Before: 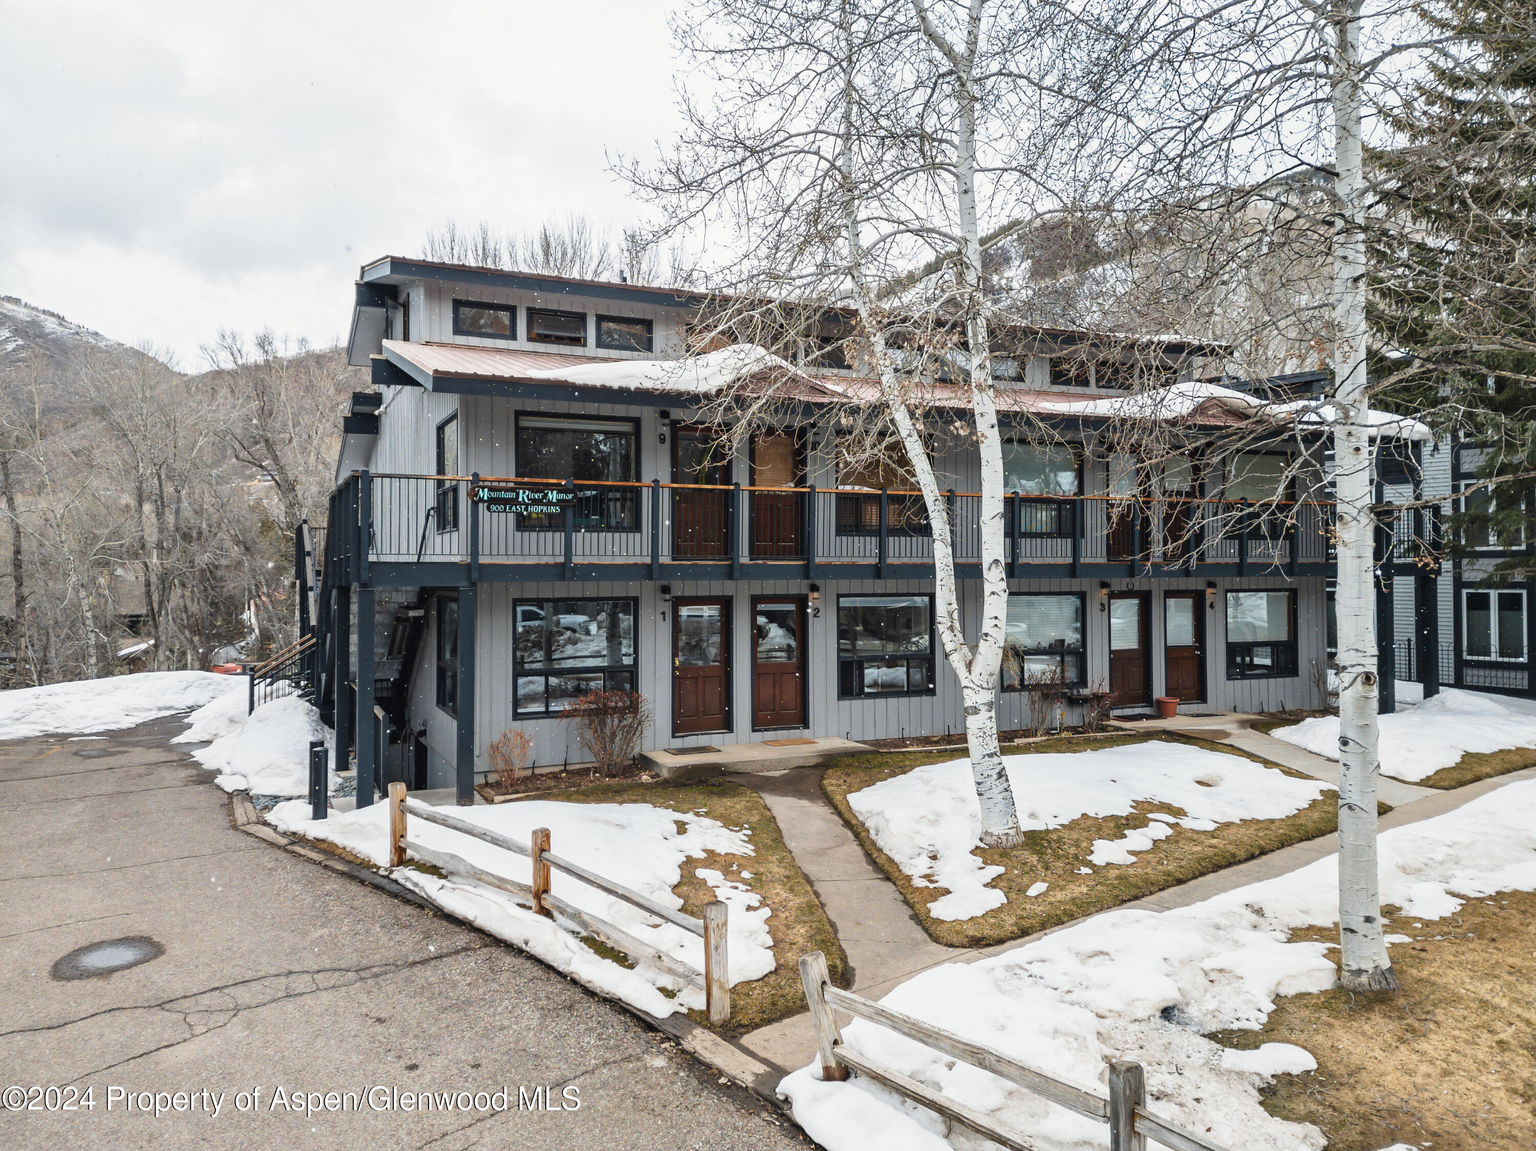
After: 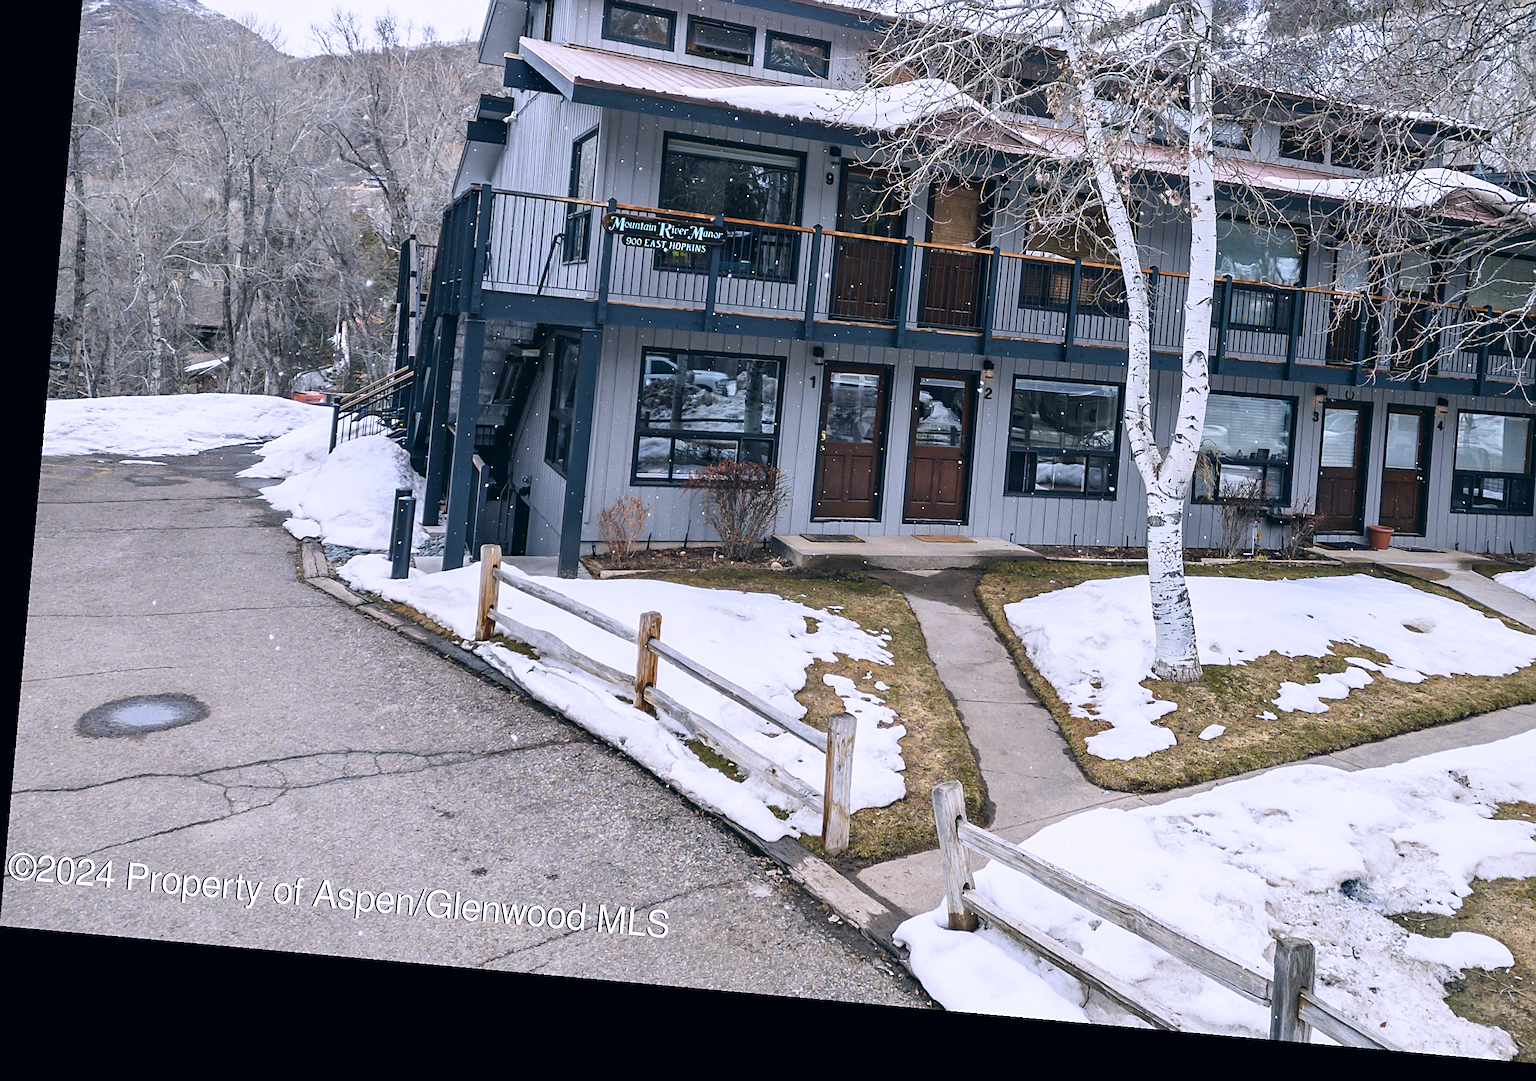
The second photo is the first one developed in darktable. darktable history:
white balance: red 0.948, green 1.02, blue 1.176
rotate and perspective: rotation 5.12°, automatic cropping off
crop: top 26.531%, right 17.959%
sharpen: on, module defaults
color correction: highlights a* 5.38, highlights b* 5.3, shadows a* -4.26, shadows b* -5.11
